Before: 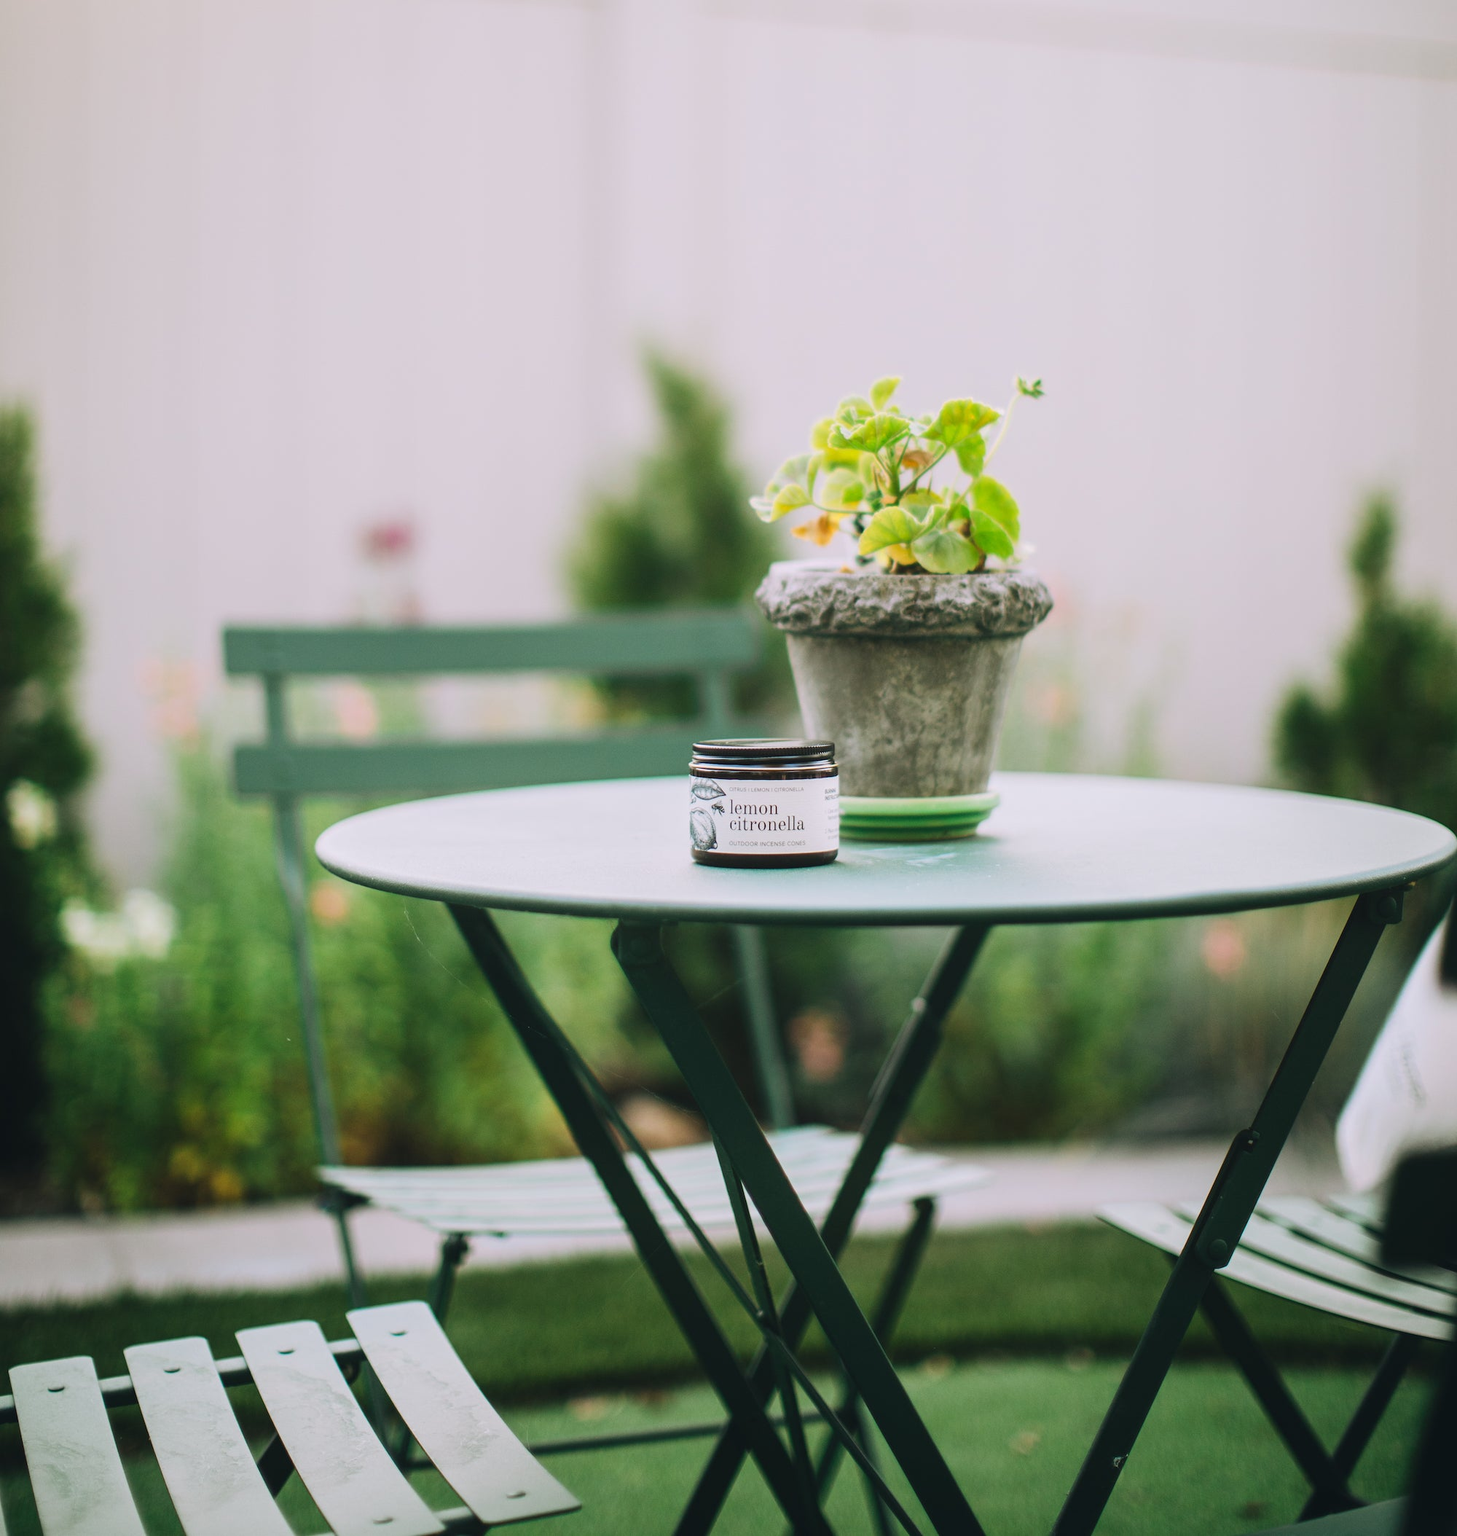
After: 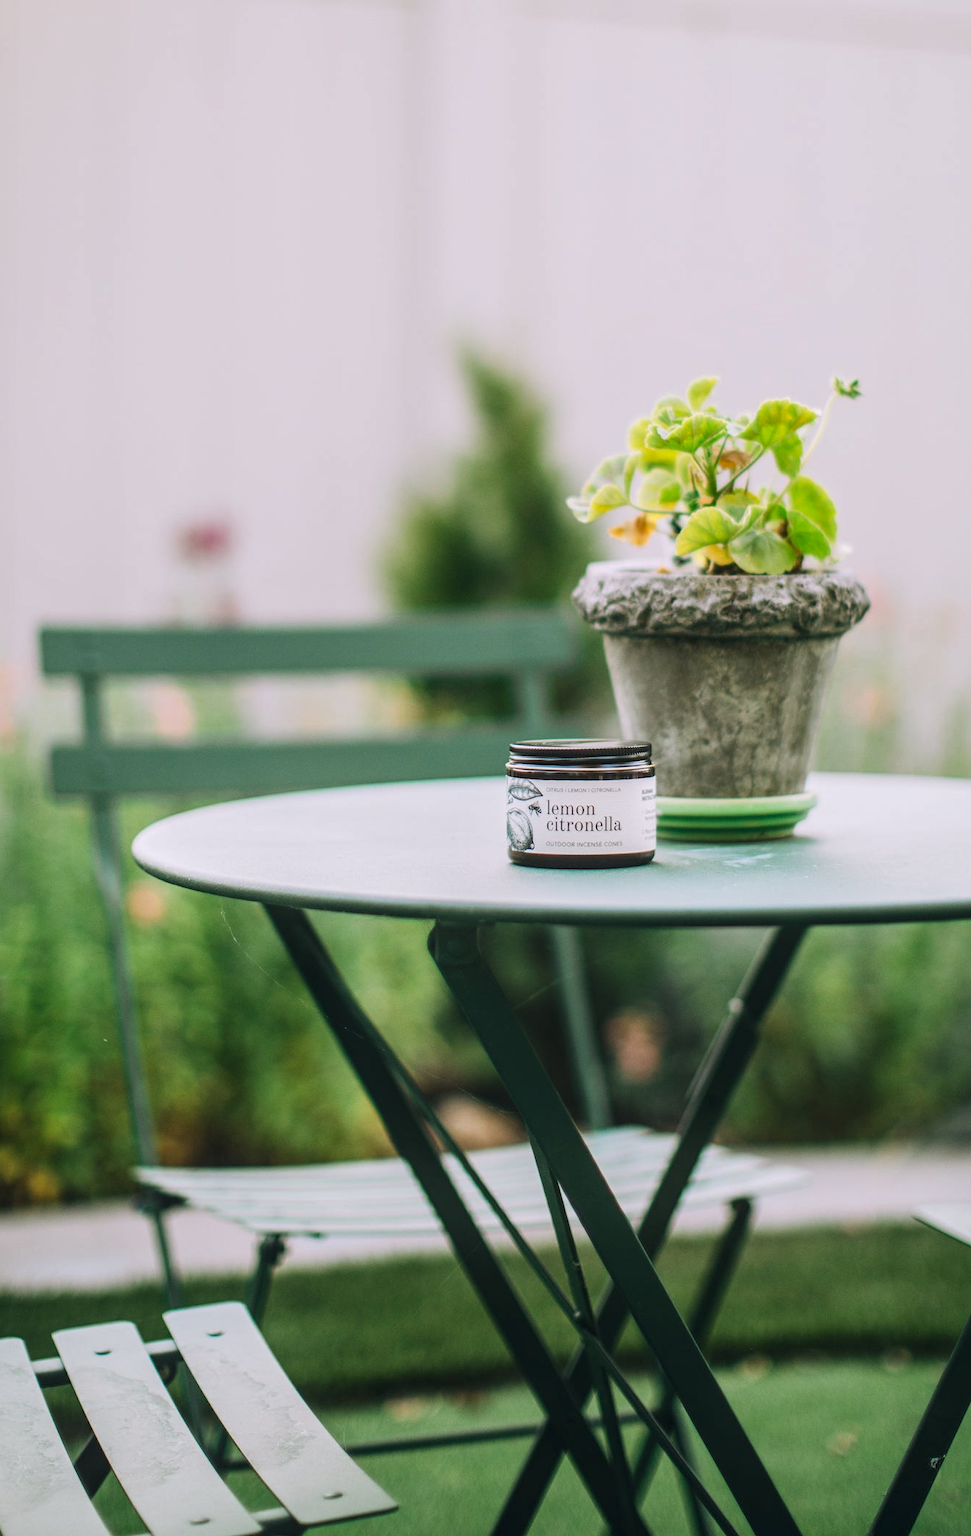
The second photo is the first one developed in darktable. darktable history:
crop and rotate: left 12.648%, right 20.685%
local contrast: on, module defaults
